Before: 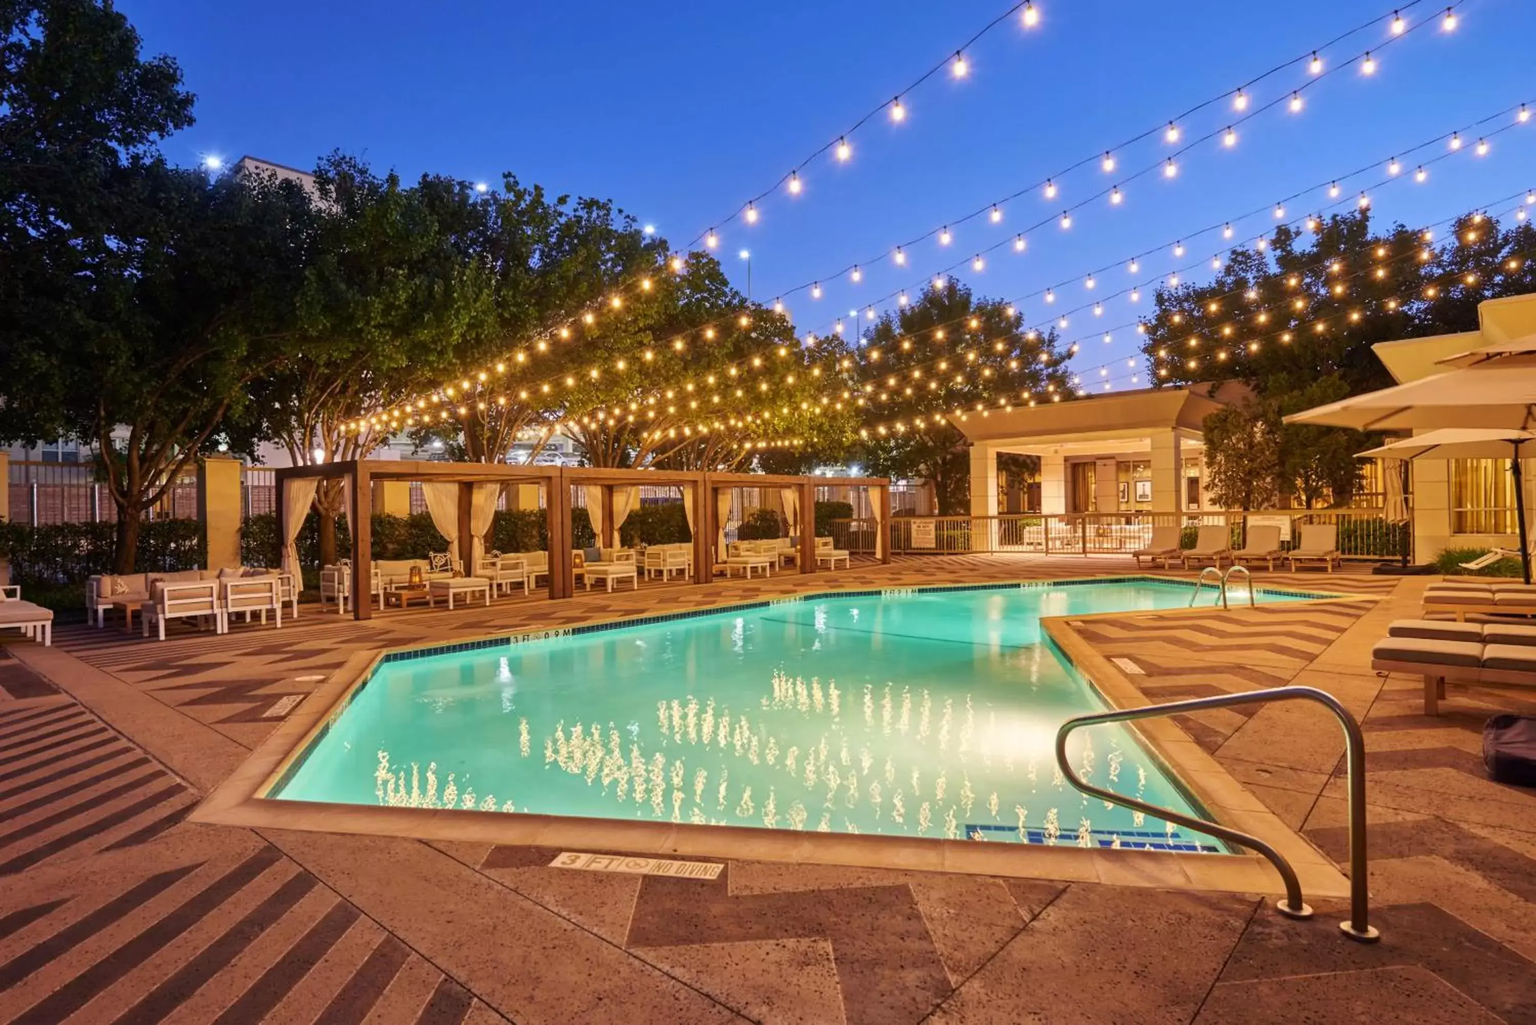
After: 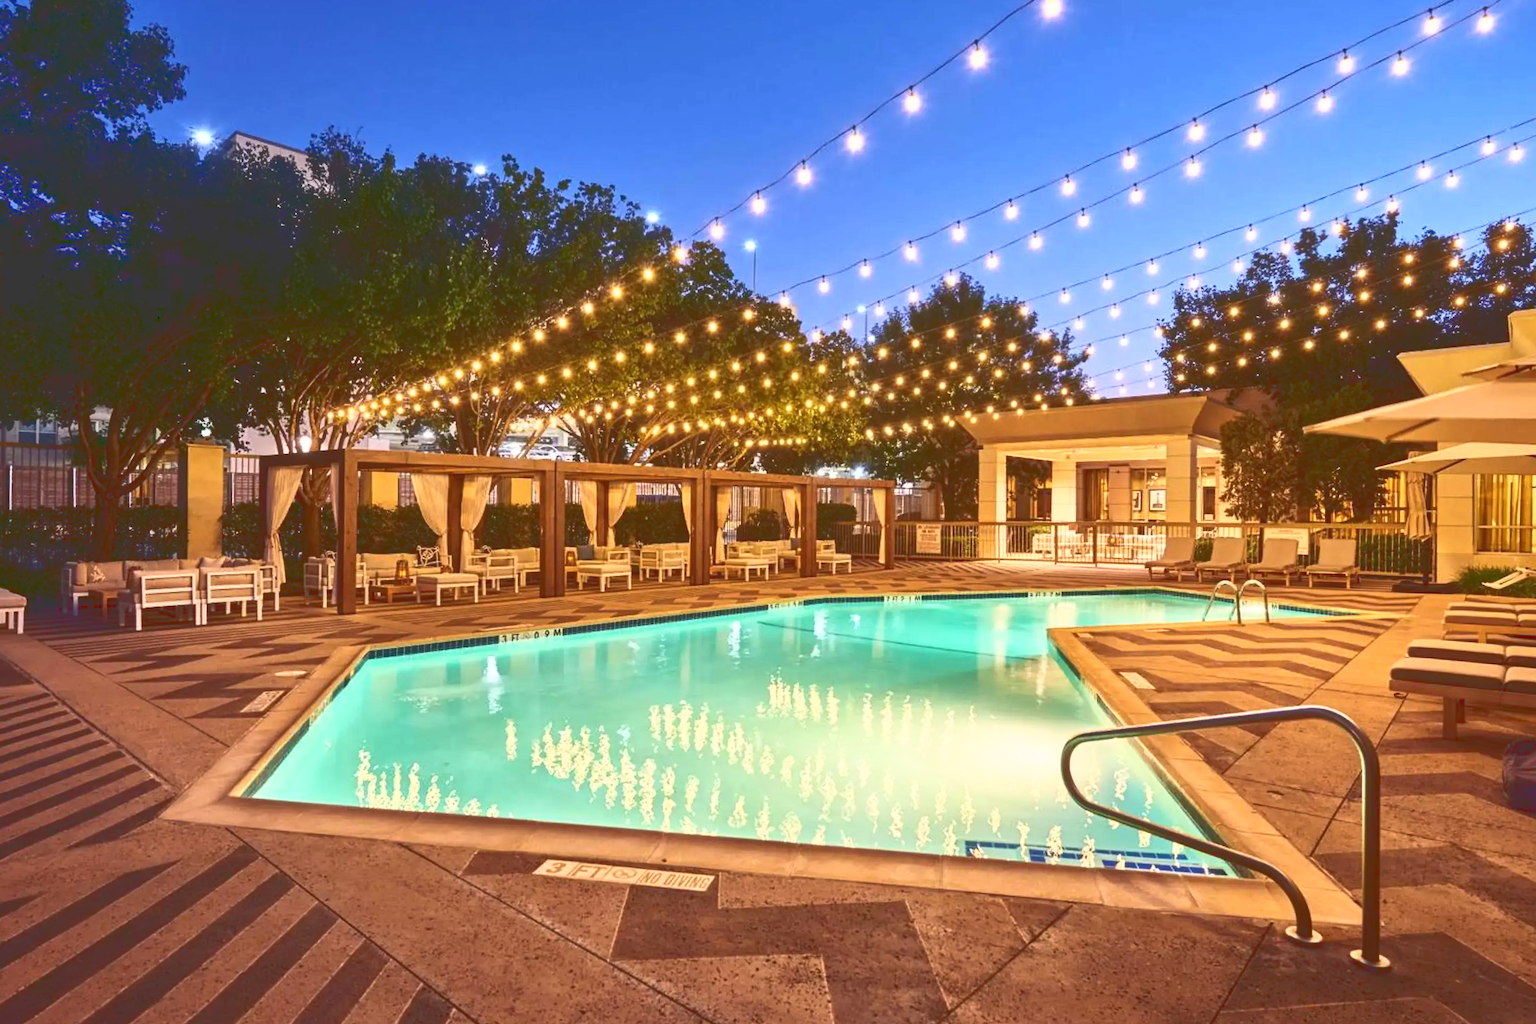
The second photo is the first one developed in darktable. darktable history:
base curve: curves: ch0 [(0, 0.036) (0.007, 0.037) (0.604, 0.887) (1, 1)]
crop and rotate: angle -1.34°
